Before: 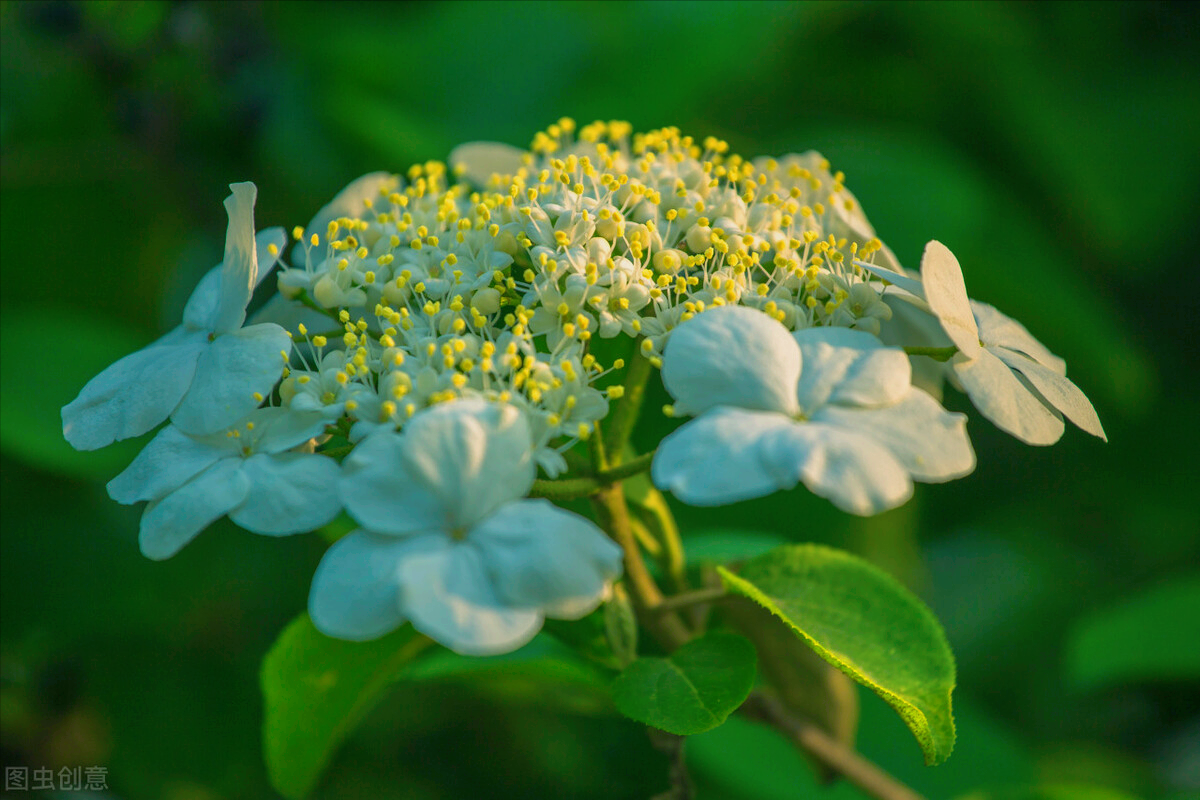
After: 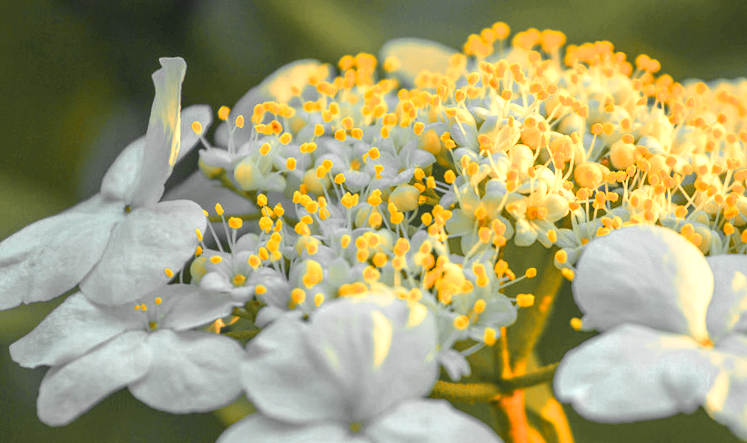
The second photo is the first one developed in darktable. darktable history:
crop and rotate: angle -5.24°, left 1.975%, top 6.598%, right 27.429%, bottom 30.585%
color zones: curves: ch0 [(0.009, 0.528) (0.136, 0.6) (0.255, 0.586) (0.39, 0.528) (0.522, 0.584) (0.686, 0.736) (0.849, 0.561)]; ch1 [(0.045, 0.781) (0.14, 0.416) (0.257, 0.695) (0.442, 0.032) (0.738, 0.338) (0.818, 0.632) (0.891, 0.741) (1, 0.704)]; ch2 [(0, 0.667) (0.141, 0.52) (0.26, 0.37) (0.474, 0.432) (0.743, 0.286)]
contrast brightness saturation: contrast 0.235, brightness 0.242, saturation 0.388
